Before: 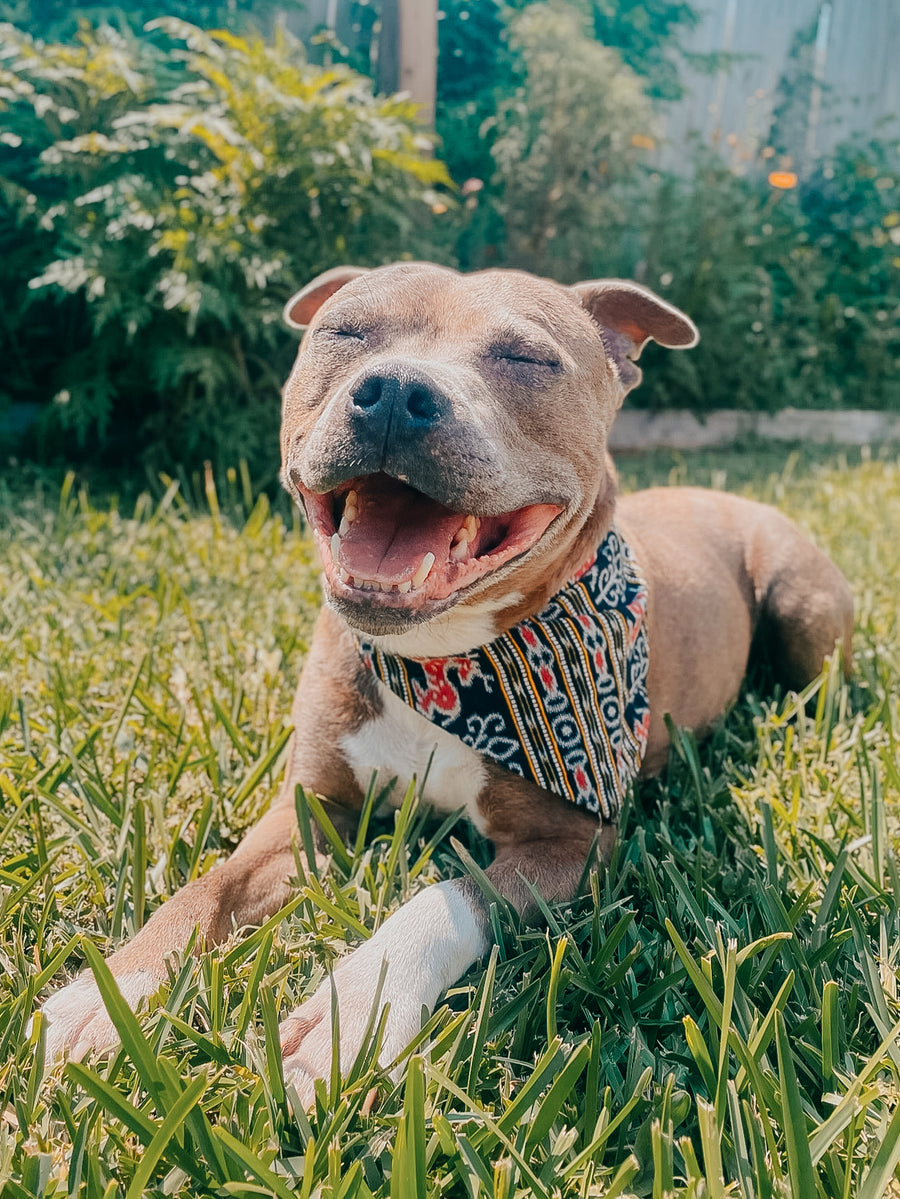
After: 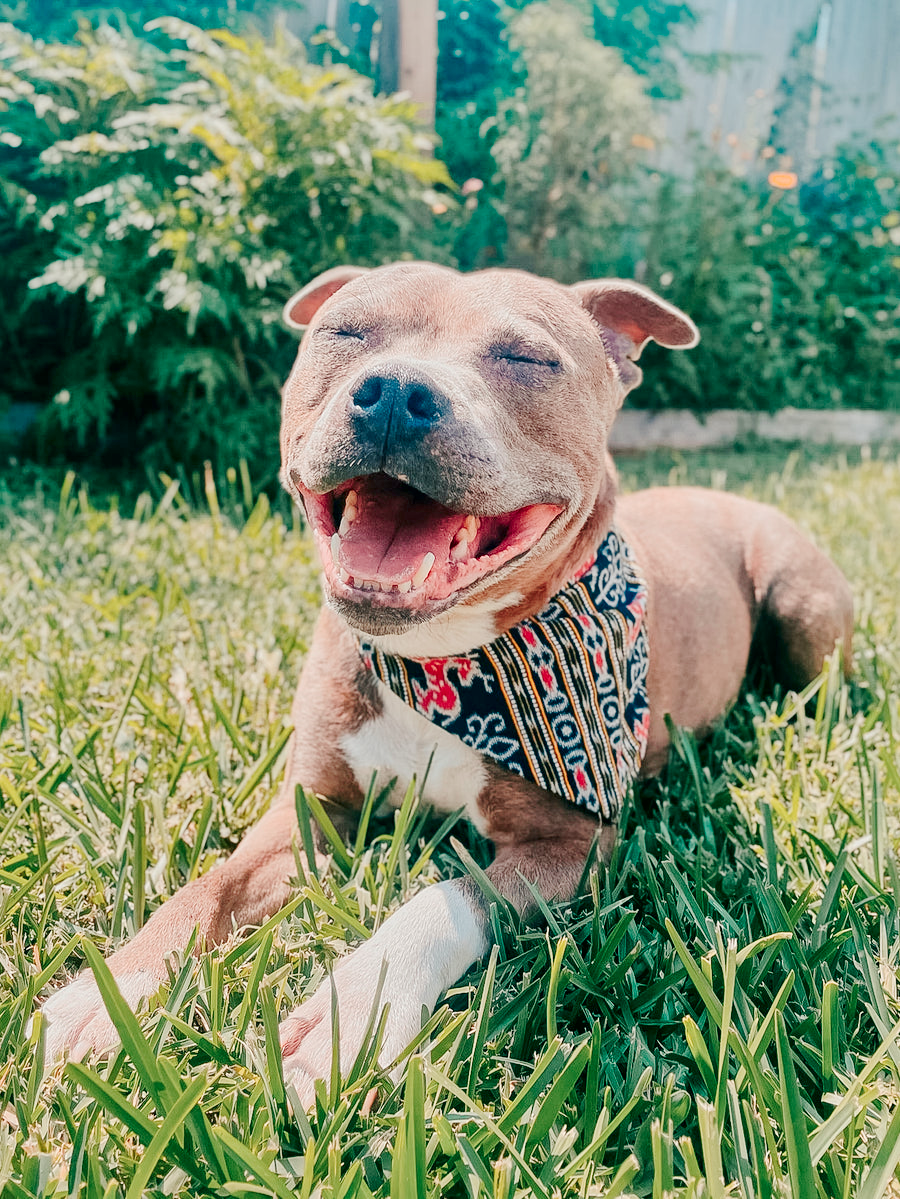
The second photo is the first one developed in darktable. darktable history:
tone curve: curves: ch0 [(0, 0) (0.059, 0.027) (0.162, 0.125) (0.304, 0.279) (0.547, 0.532) (0.828, 0.815) (1, 0.983)]; ch1 [(0, 0) (0.23, 0.166) (0.34, 0.298) (0.371, 0.334) (0.435, 0.413) (0.477, 0.469) (0.499, 0.498) (0.529, 0.544) (0.559, 0.587) (0.743, 0.798) (1, 1)]; ch2 [(0, 0) (0.431, 0.414) (0.498, 0.503) (0.524, 0.531) (0.568, 0.567) (0.6, 0.597) (0.643, 0.631) (0.74, 0.721) (1, 1)], color space Lab, independent channels, preserve colors none
local contrast: mode bilateral grid, contrast 30, coarseness 25, midtone range 0.2
base curve: curves: ch0 [(0, 0) (0.158, 0.273) (0.879, 0.895) (1, 1)], preserve colors none
